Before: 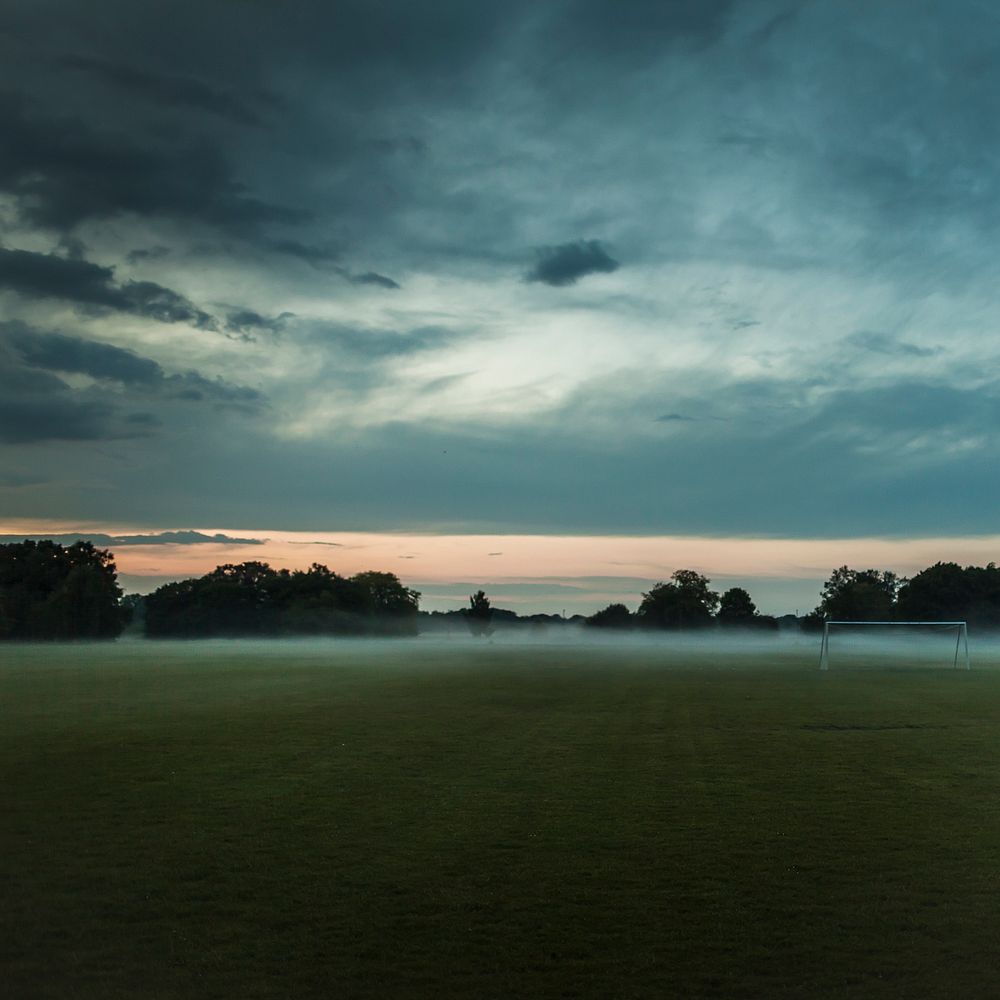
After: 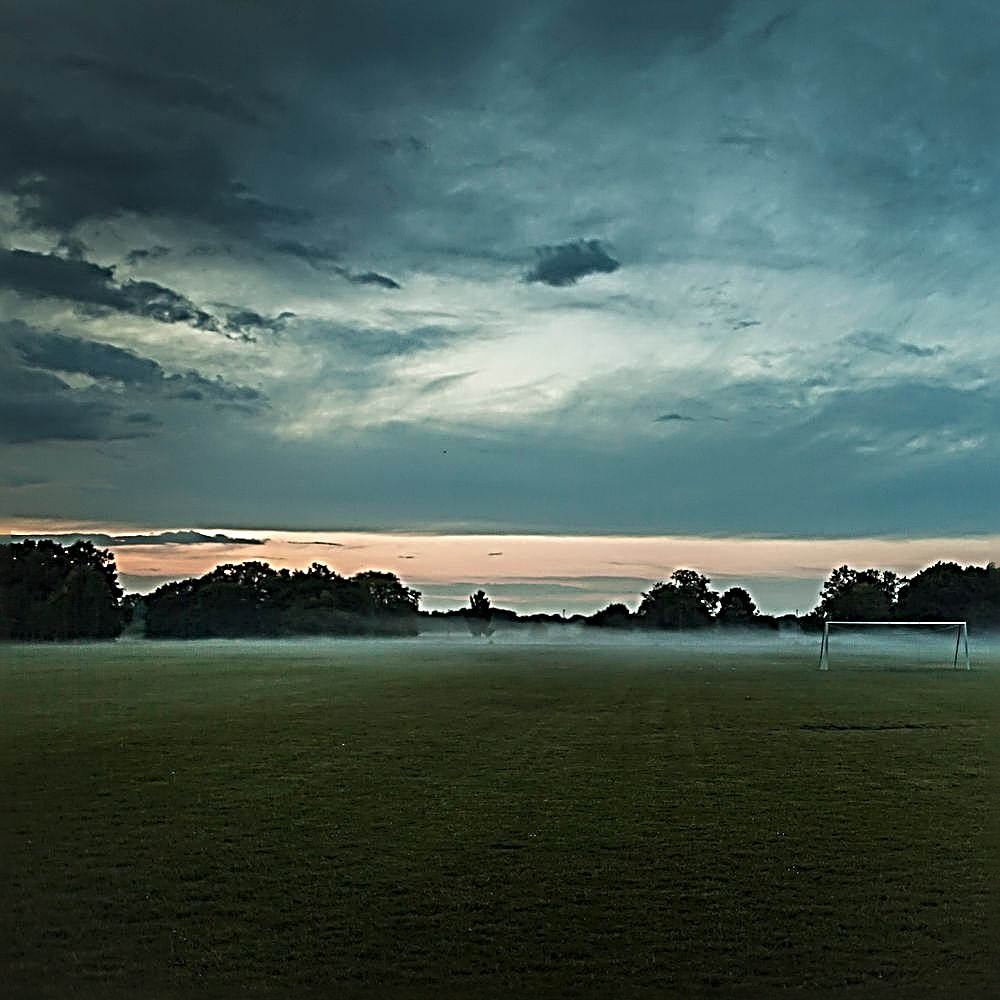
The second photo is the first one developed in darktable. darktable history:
sharpen: radius 4.043, amount 1.994
